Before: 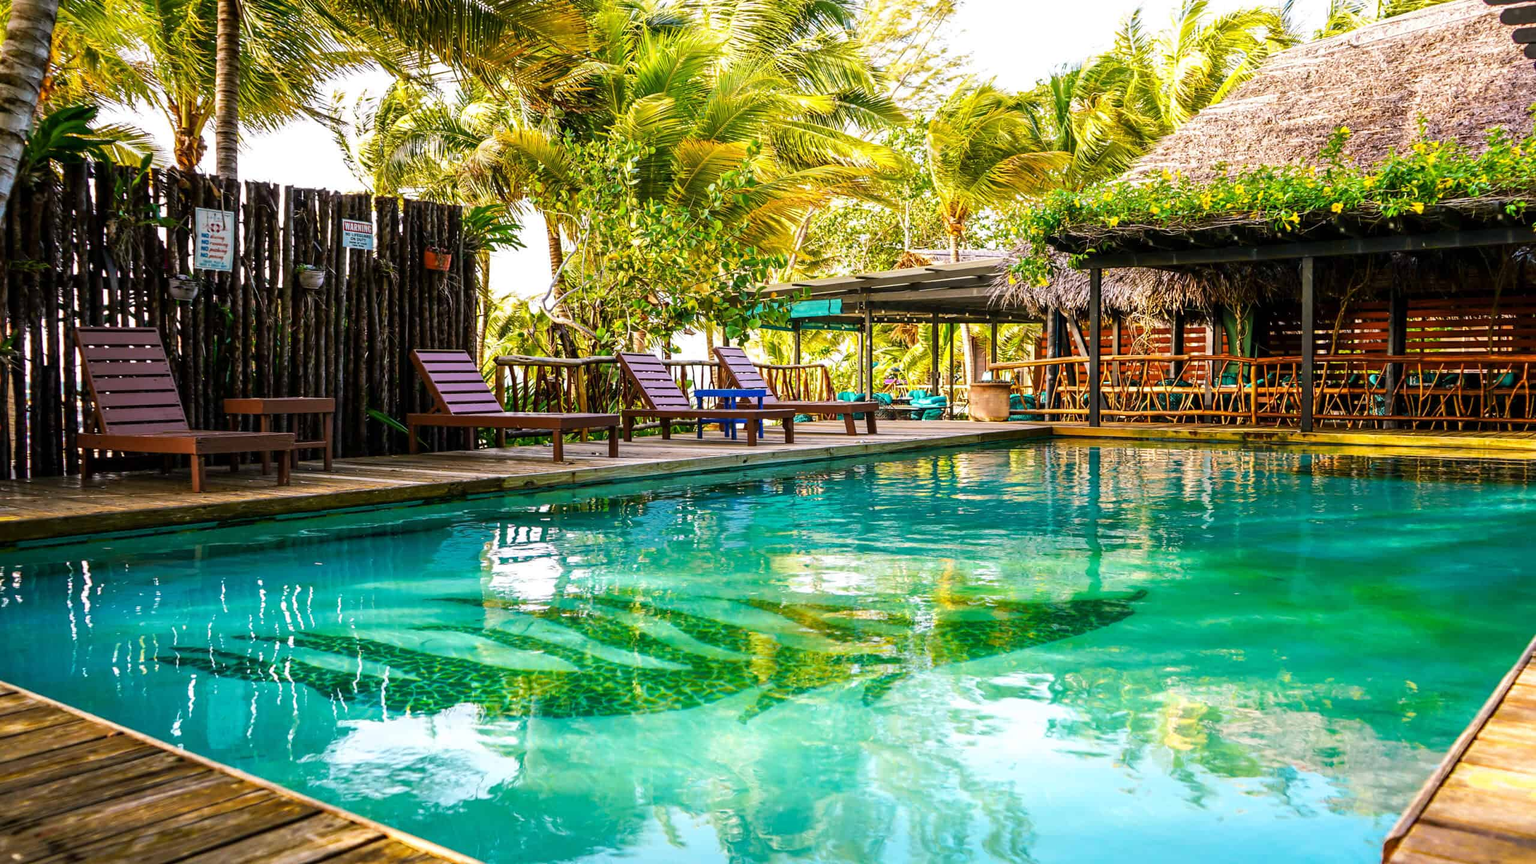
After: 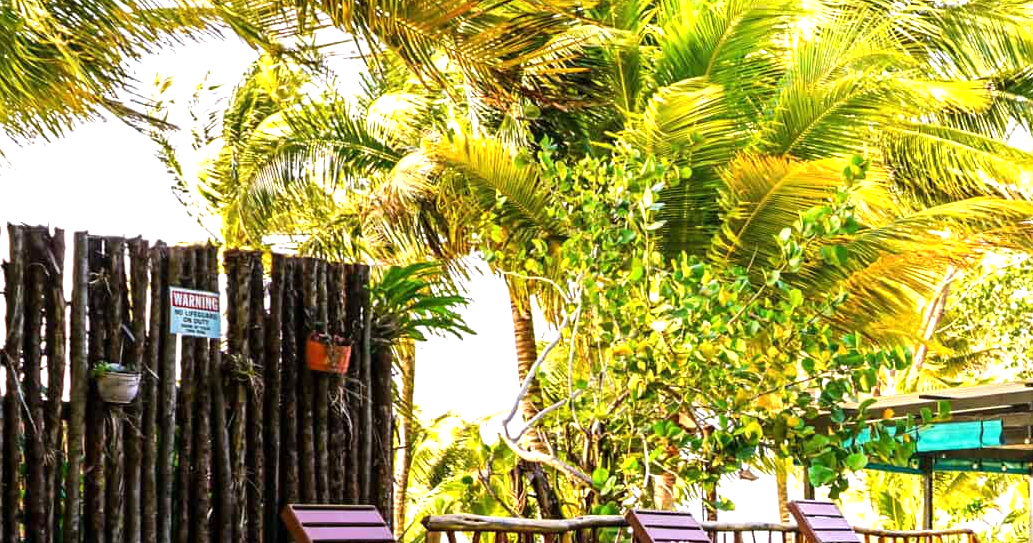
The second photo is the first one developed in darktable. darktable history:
crop: left 15.7%, top 5.434%, right 43.925%, bottom 56.79%
exposure: exposure 0.632 EV, compensate highlight preservation false
